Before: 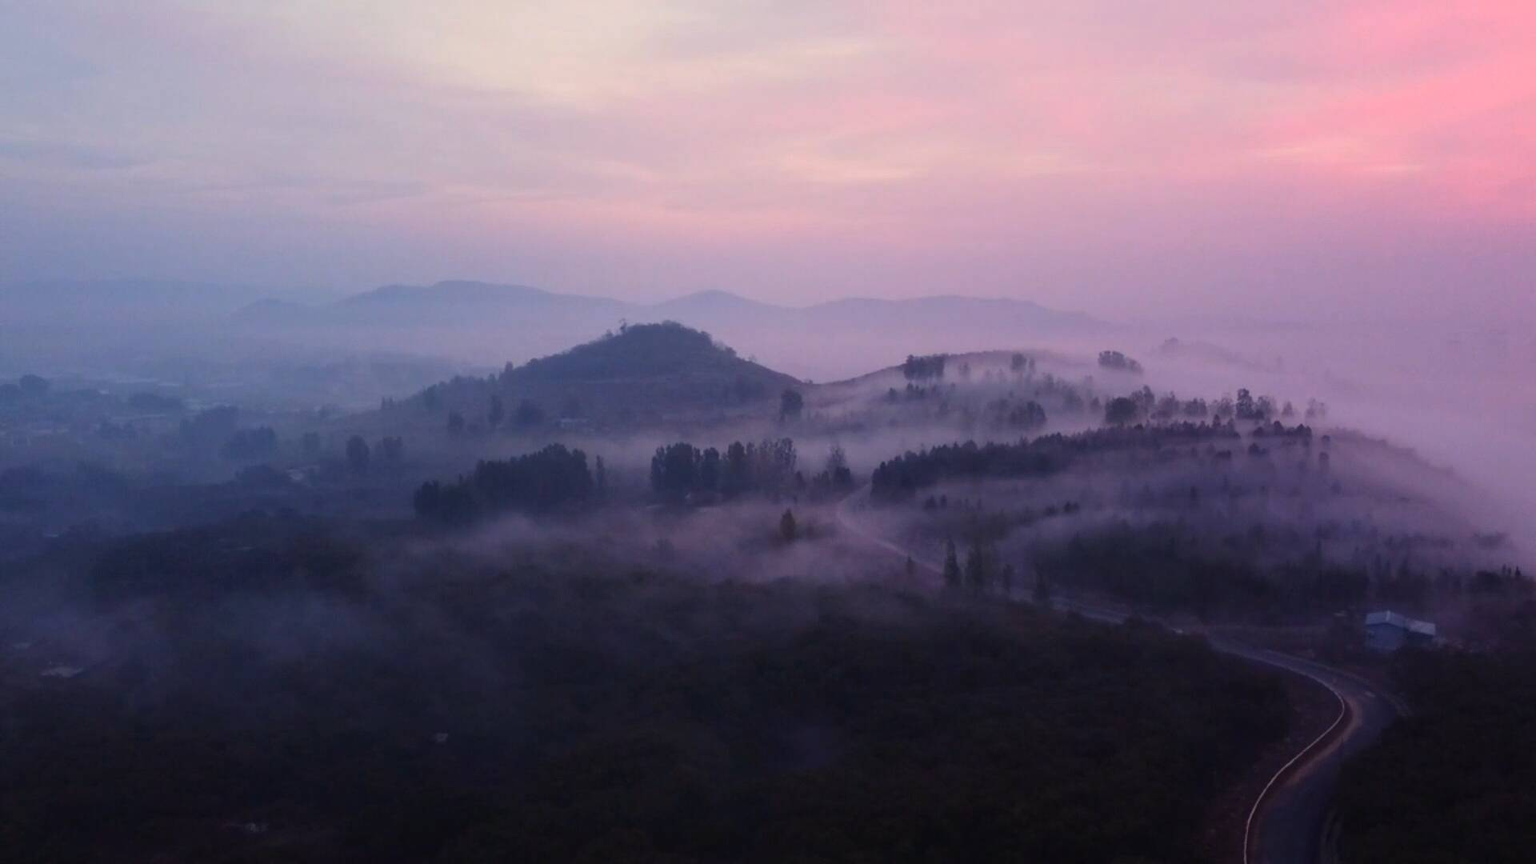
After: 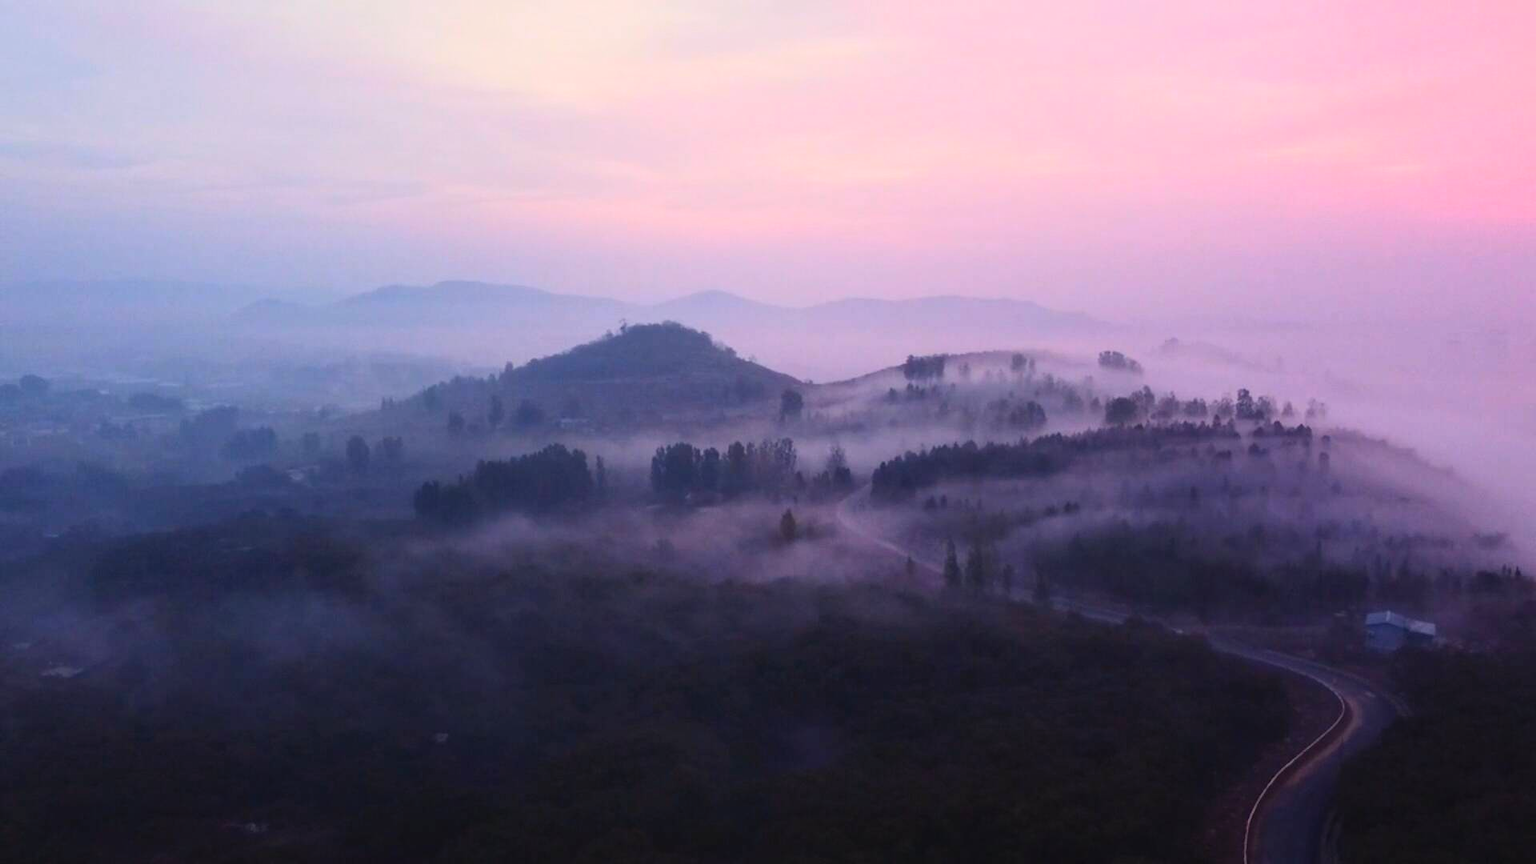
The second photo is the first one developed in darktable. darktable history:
contrast brightness saturation: contrast 0.205, brightness 0.168, saturation 0.225
